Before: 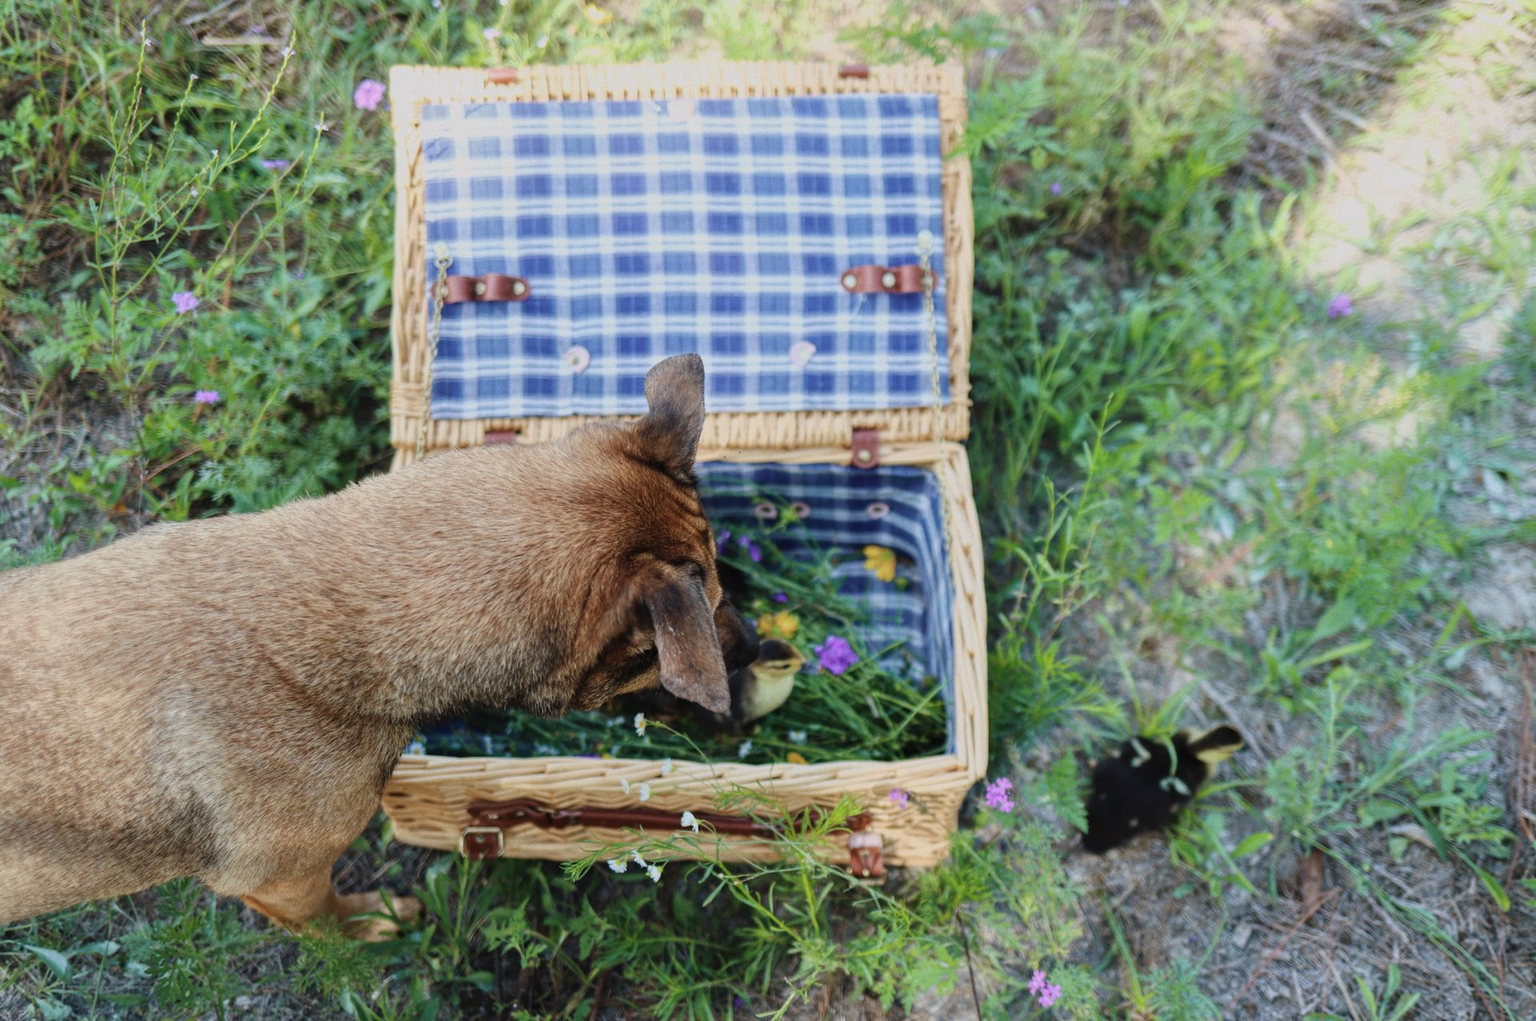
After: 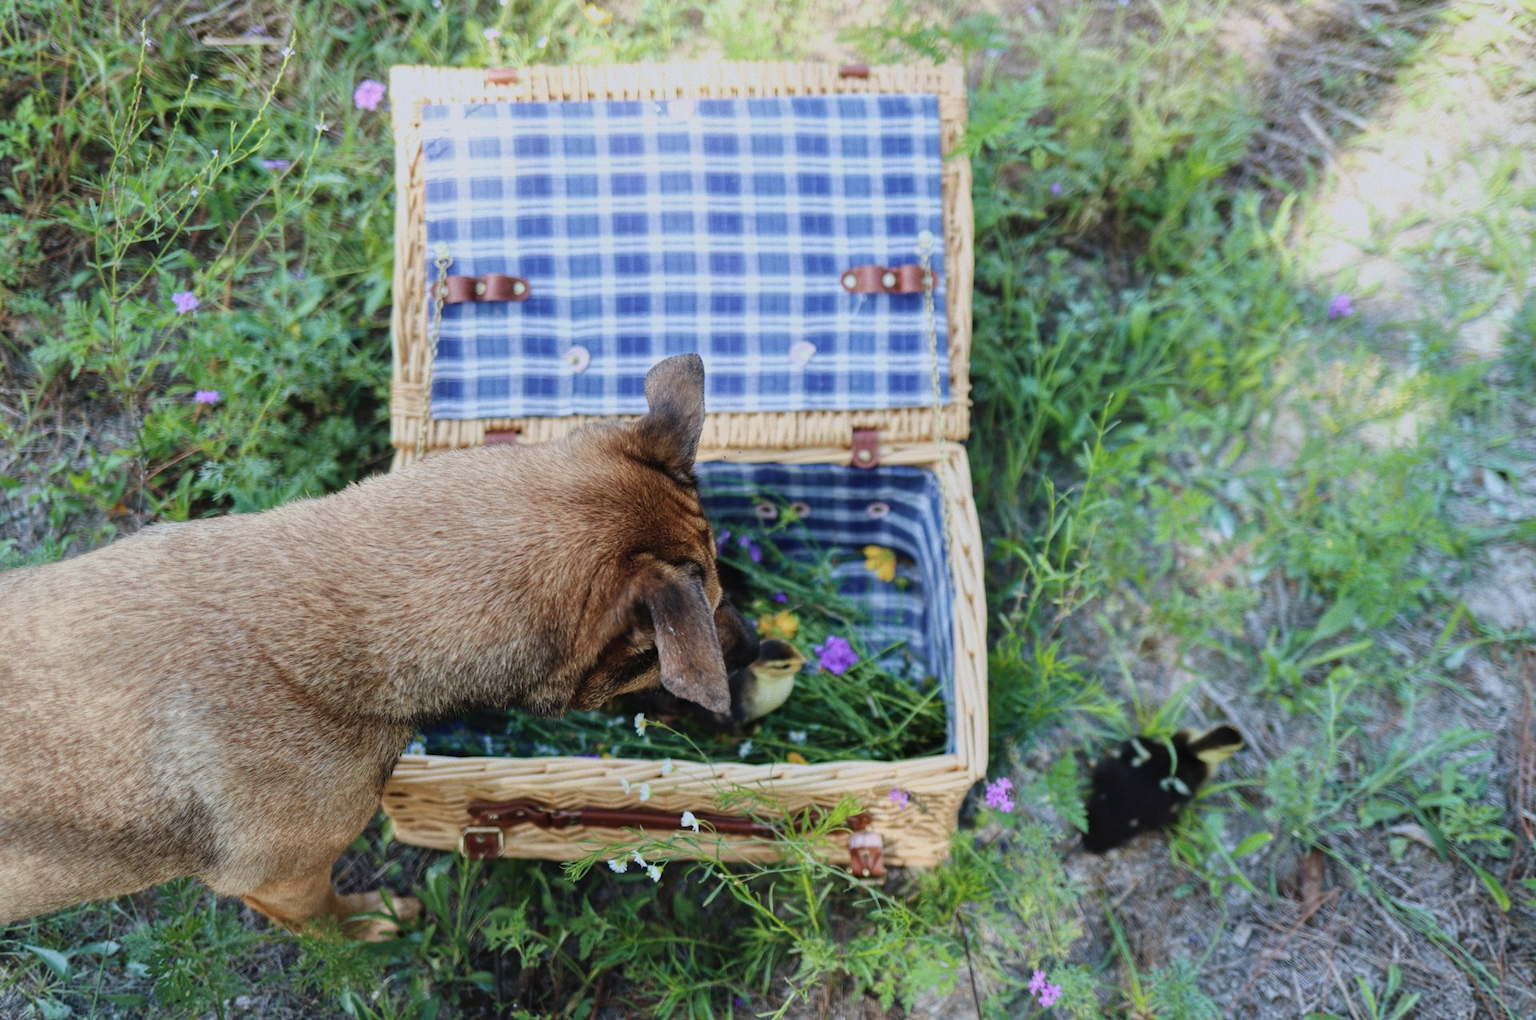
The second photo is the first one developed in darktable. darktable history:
white balance: red 0.976, blue 1.04
